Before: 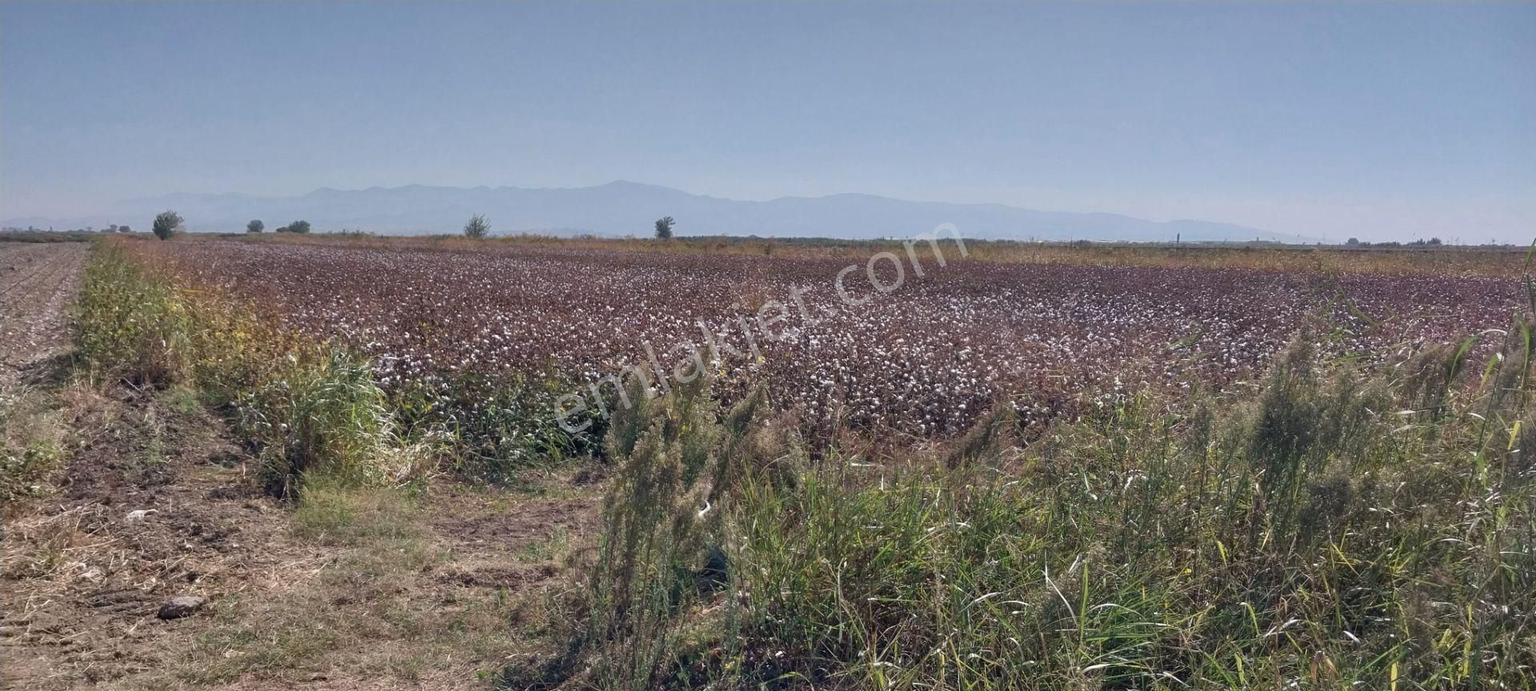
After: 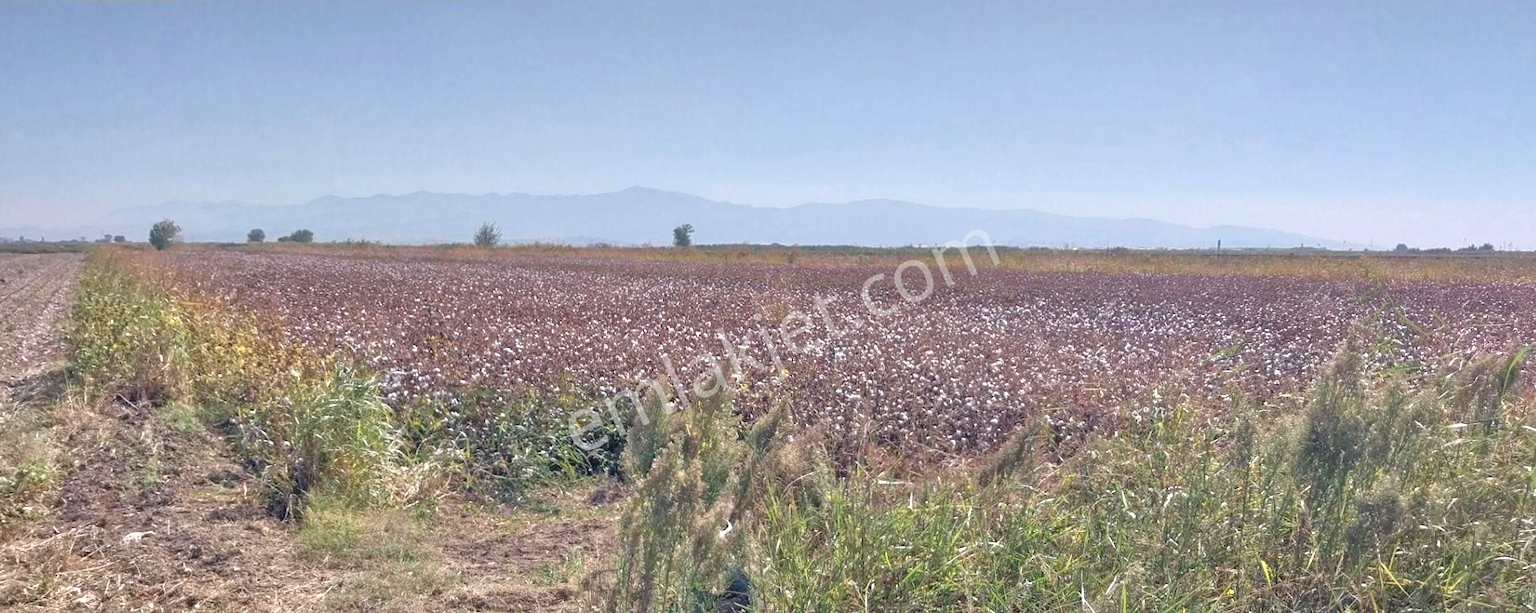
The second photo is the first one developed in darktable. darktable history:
tone equalizer: -8 EV -0.002 EV, -7 EV 0.005 EV, -6 EV -0.008 EV, -5 EV 0.007 EV, -4 EV -0.042 EV, -3 EV -0.233 EV, -2 EV -0.662 EV, -1 EV -0.983 EV, +0 EV -0.969 EV, smoothing diameter 2%, edges refinement/feathering 20, mask exposure compensation -1.57 EV, filter diffusion 5
crop and rotate: angle 0.2°, left 0.275%, right 3.127%, bottom 14.18%
rgb curve: mode RGB, independent channels
exposure: black level correction 0, exposure 1.5 EV, compensate exposure bias true, compensate highlight preservation false
